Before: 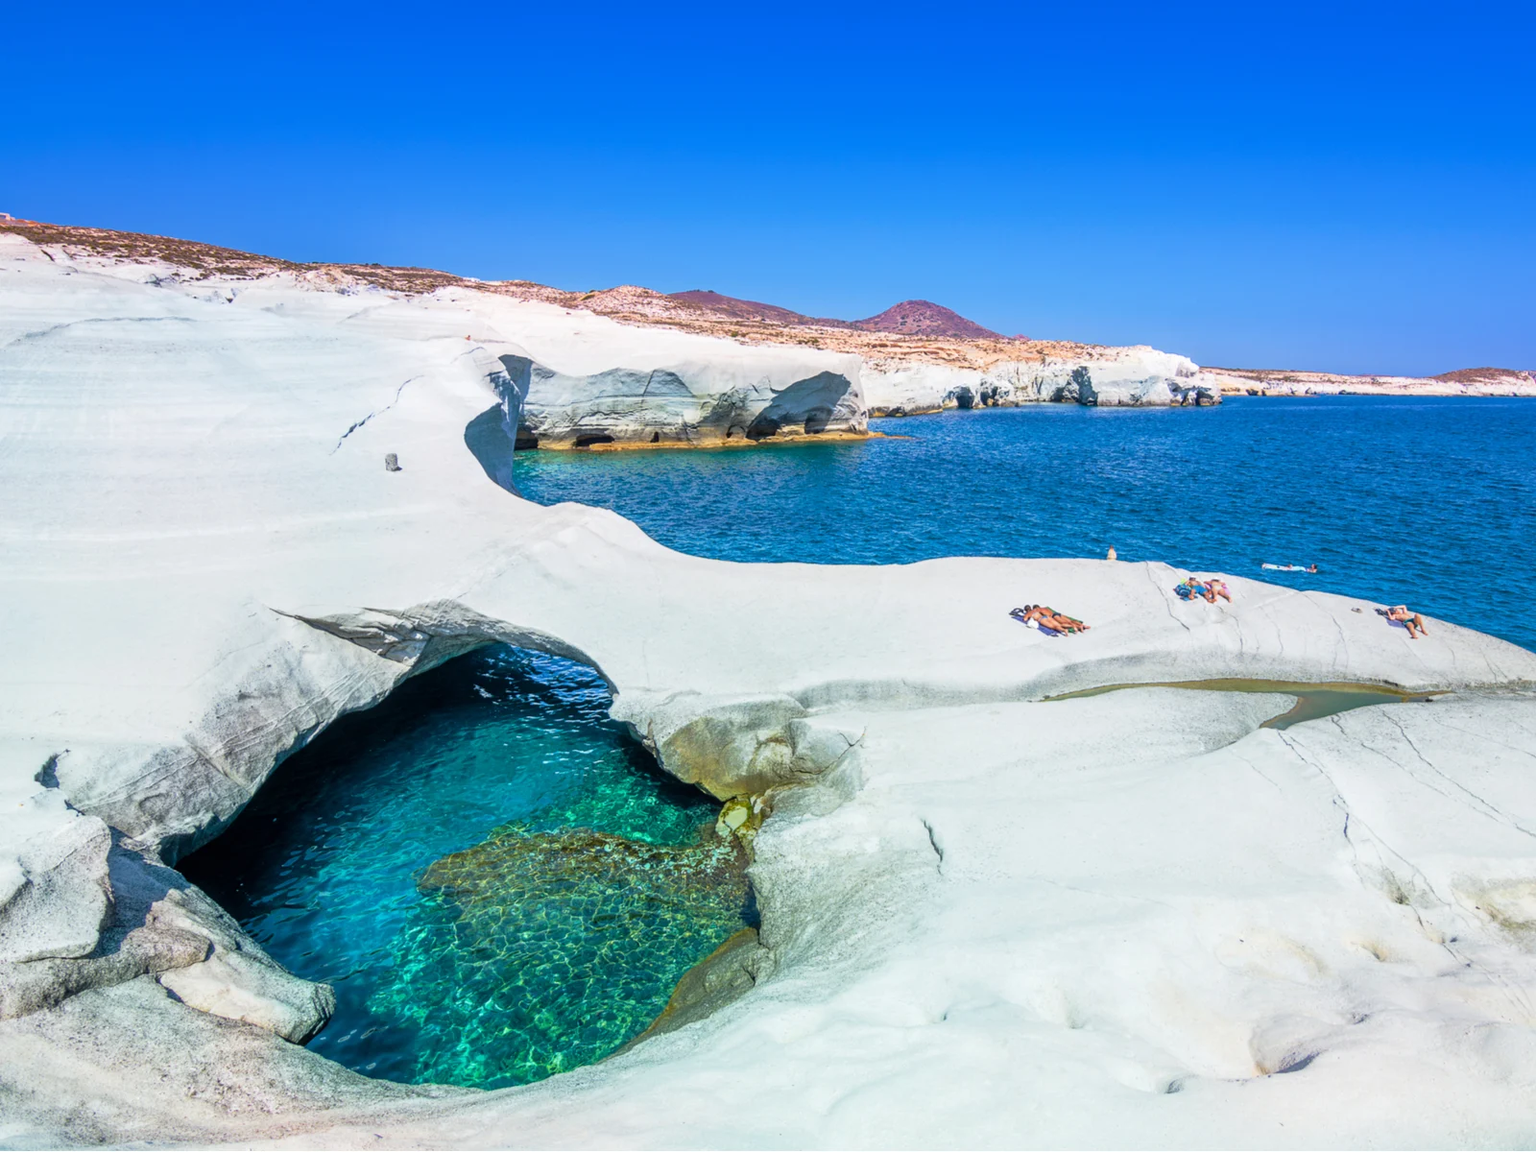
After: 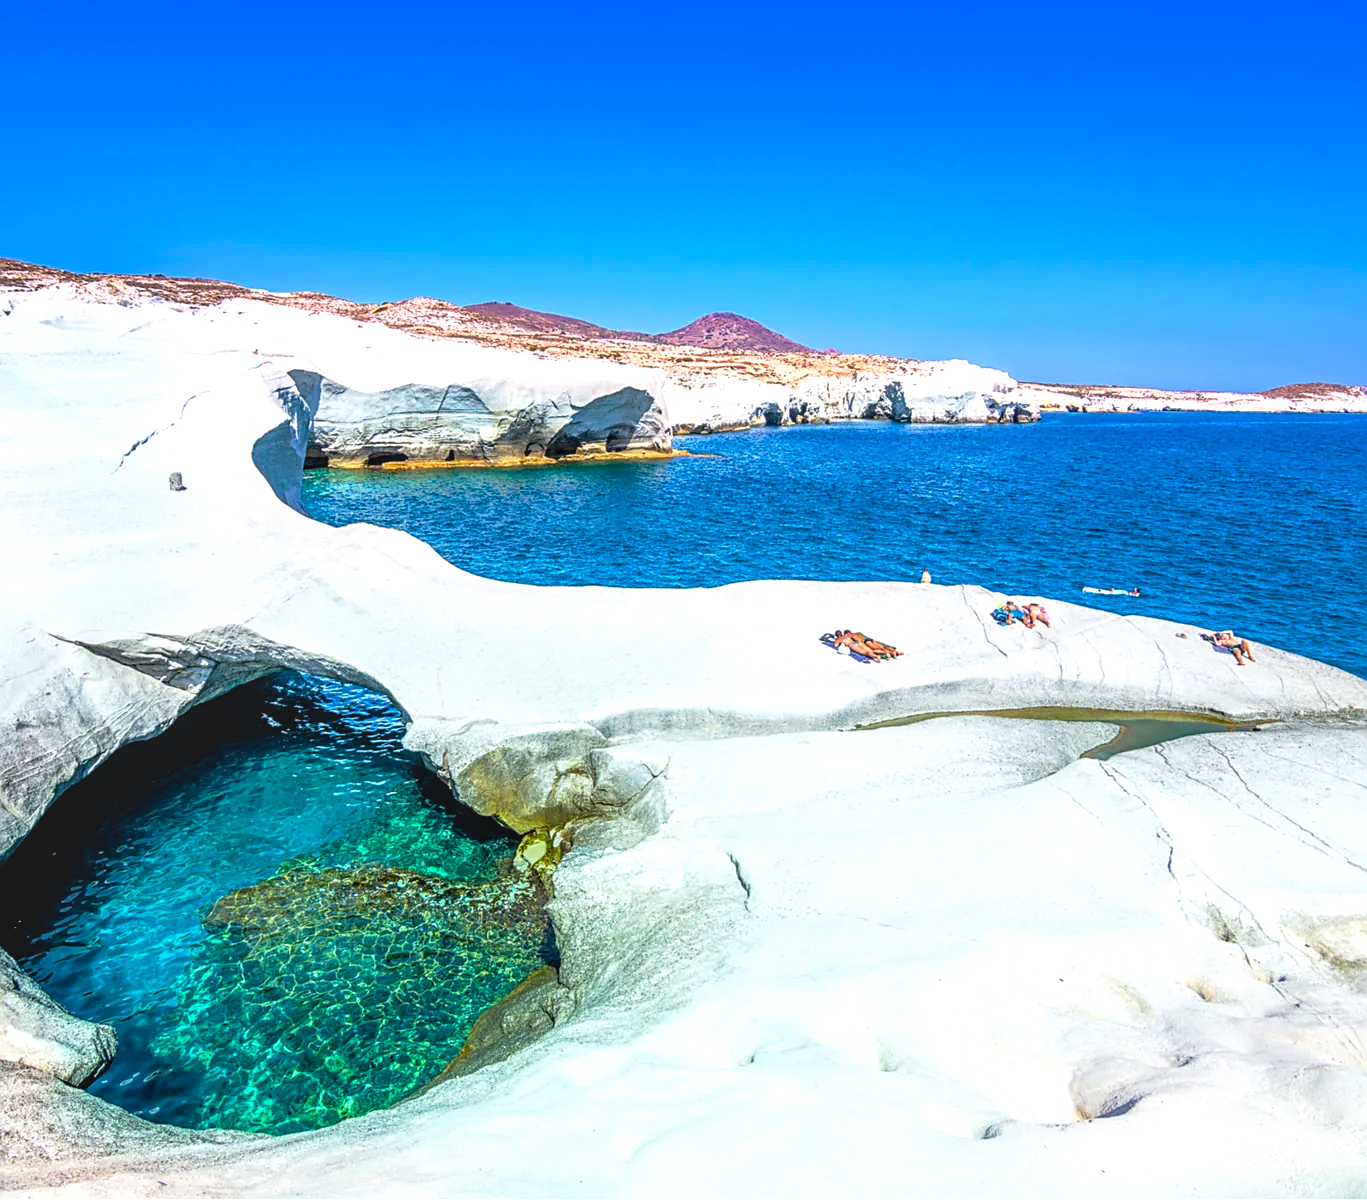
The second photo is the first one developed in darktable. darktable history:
contrast brightness saturation: contrast -0.124
sharpen: on, module defaults
tone equalizer: -8 EV -0.734 EV, -7 EV -0.729 EV, -6 EV -0.58 EV, -5 EV -0.361 EV, -3 EV 0.38 EV, -2 EV 0.6 EV, -1 EV 0.701 EV, +0 EV 0.756 EV
color balance rgb: power › luminance -8.879%, perceptual saturation grading › global saturation 19.747%
exposure: black level correction 0.001, exposure -0.197 EV, compensate highlight preservation false
crop and rotate: left 14.518%
local contrast: detail 130%
